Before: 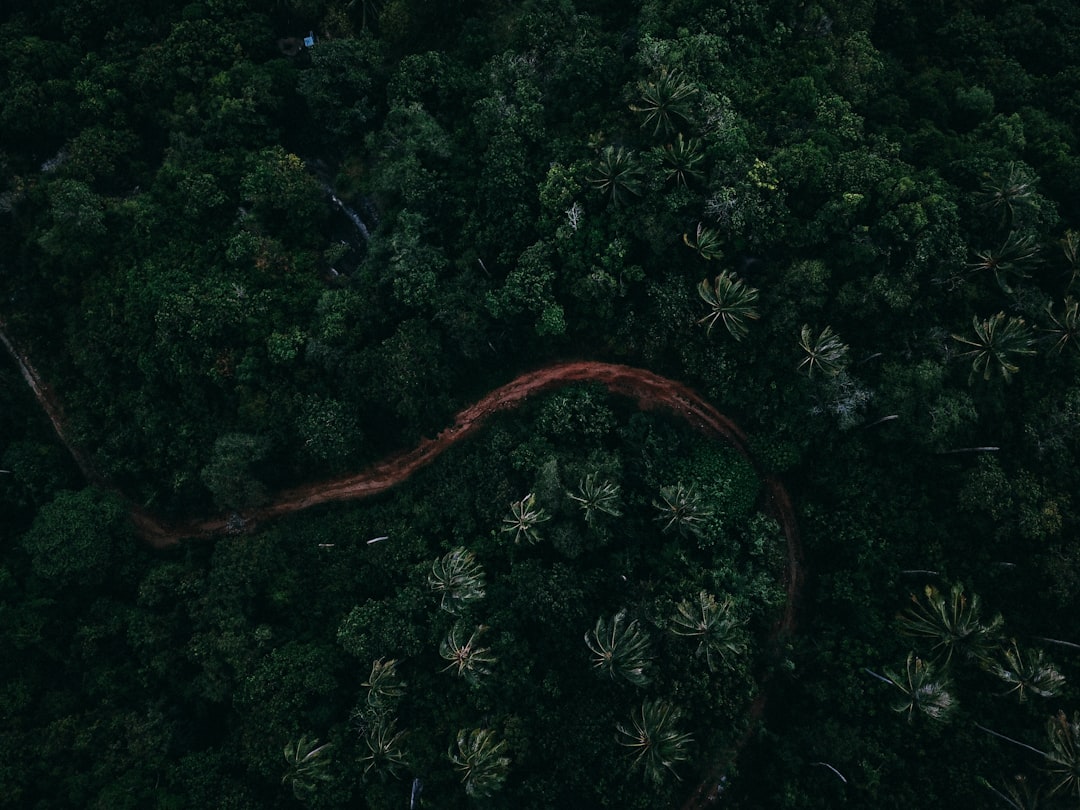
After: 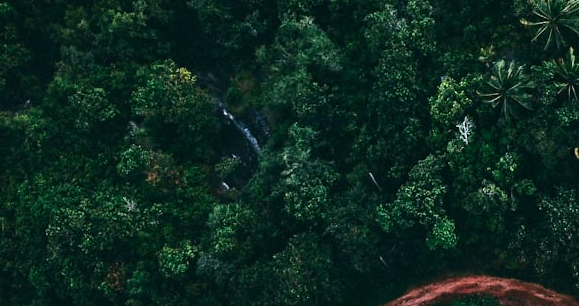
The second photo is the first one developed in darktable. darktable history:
shadows and highlights: shadows 24.5, highlights -78.15, soften with gaussian
contrast brightness saturation: contrast 0.23, brightness 0.1, saturation 0.29
crop: left 10.121%, top 10.631%, right 36.218%, bottom 51.526%
exposure: black level correction 0, exposure 0.9 EV, compensate highlight preservation false
